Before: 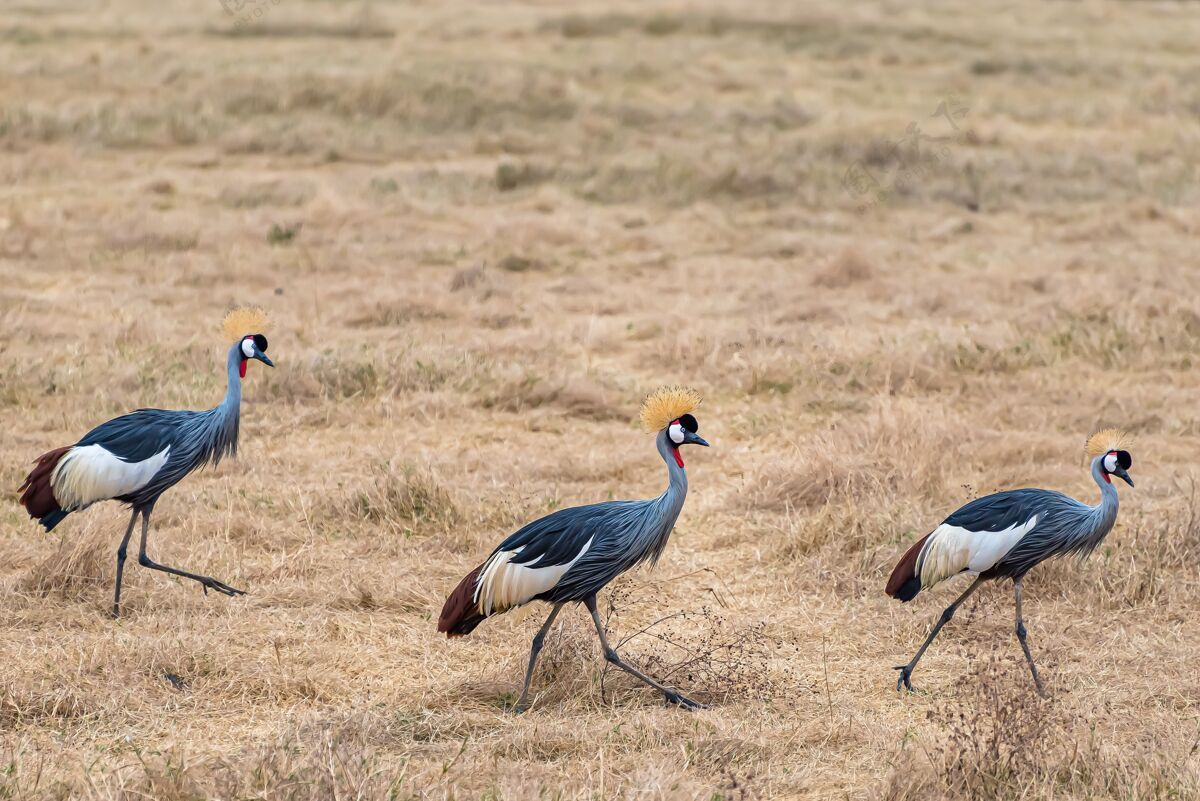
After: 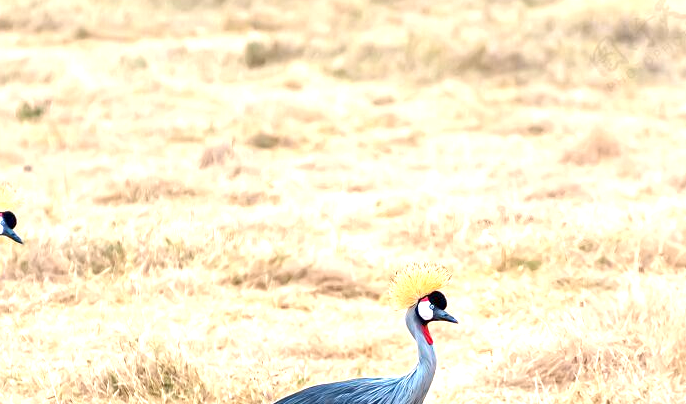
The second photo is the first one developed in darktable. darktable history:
crop: left 20.932%, top 15.471%, right 21.848%, bottom 34.081%
tone equalizer: on, module defaults
exposure: black level correction 0.001, exposure 1.3 EV, compensate highlight preservation false
